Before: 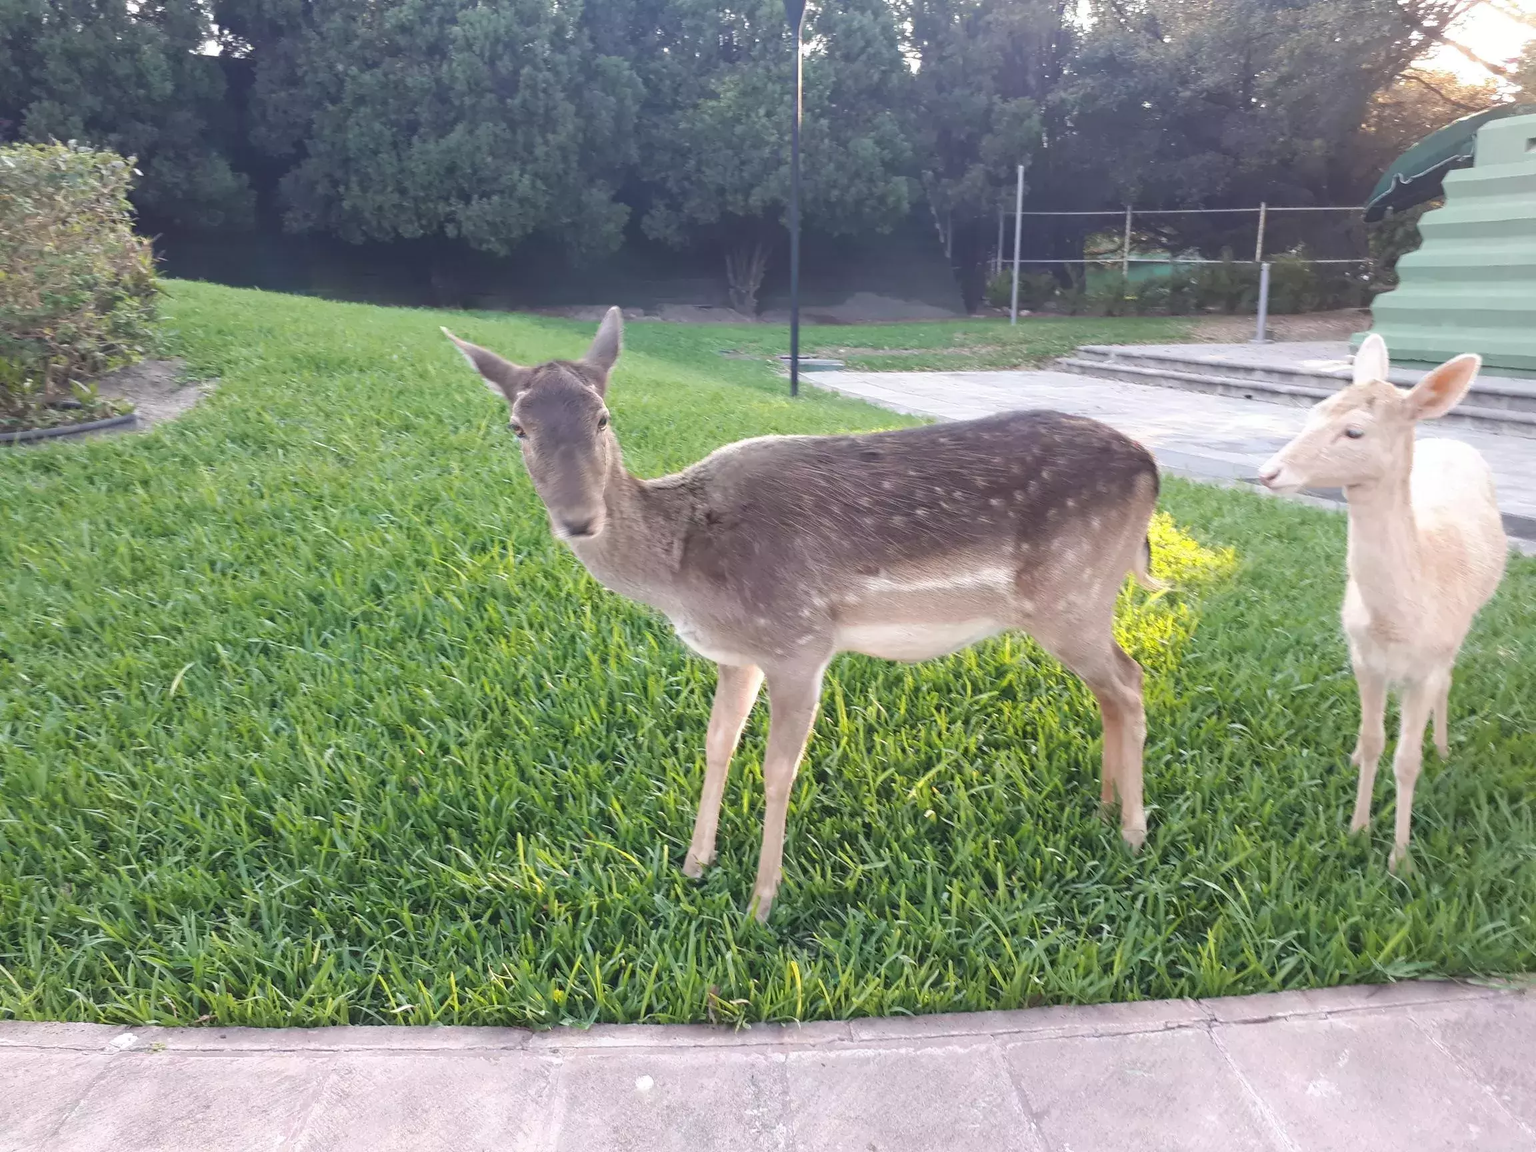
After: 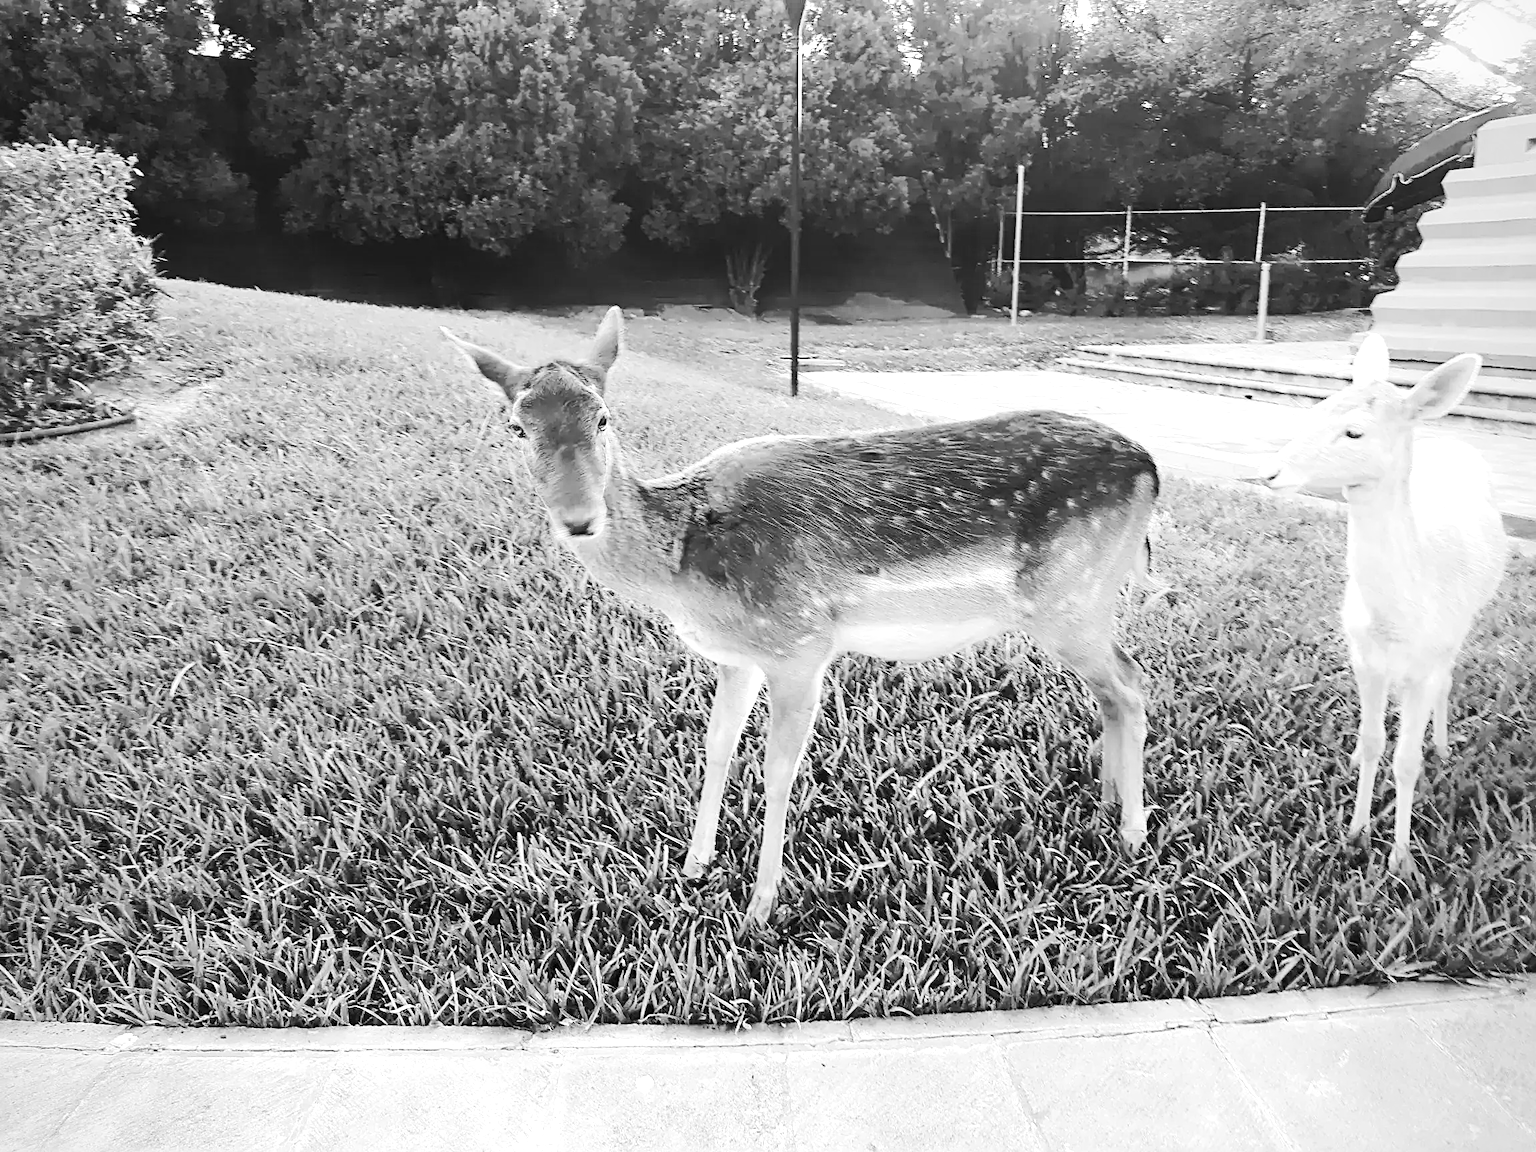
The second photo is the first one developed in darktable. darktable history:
tone equalizer: -8 EV -0.417 EV, -7 EV -0.389 EV, -6 EV -0.333 EV, -5 EV -0.222 EV, -3 EV 0.222 EV, -2 EV 0.333 EV, -1 EV 0.389 EV, +0 EV 0.417 EV, edges refinement/feathering 500, mask exposure compensation -1.57 EV, preserve details no
vignetting: fall-off radius 93.87%
exposure: black level correction 0.007, exposure 0.159 EV, compensate highlight preservation false
monochrome: a -11.7, b 1.62, size 0.5, highlights 0.38
tone curve: curves: ch0 [(0, 0) (0.003, 0.003) (0.011, 0.011) (0.025, 0.024) (0.044, 0.044) (0.069, 0.068) (0.1, 0.098) (0.136, 0.133) (0.177, 0.174) (0.224, 0.22) (0.277, 0.272) (0.335, 0.329) (0.399, 0.392) (0.468, 0.46) (0.543, 0.607) (0.623, 0.676) (0.709, 0.75) (0.801, 0.828) (0.898, 0.912) (1, 1)], preserve colors none
contrast brightness saturation: contrast 0.28
white balance: emerald 1
sharpen: radius 2.584, amount 0.688
